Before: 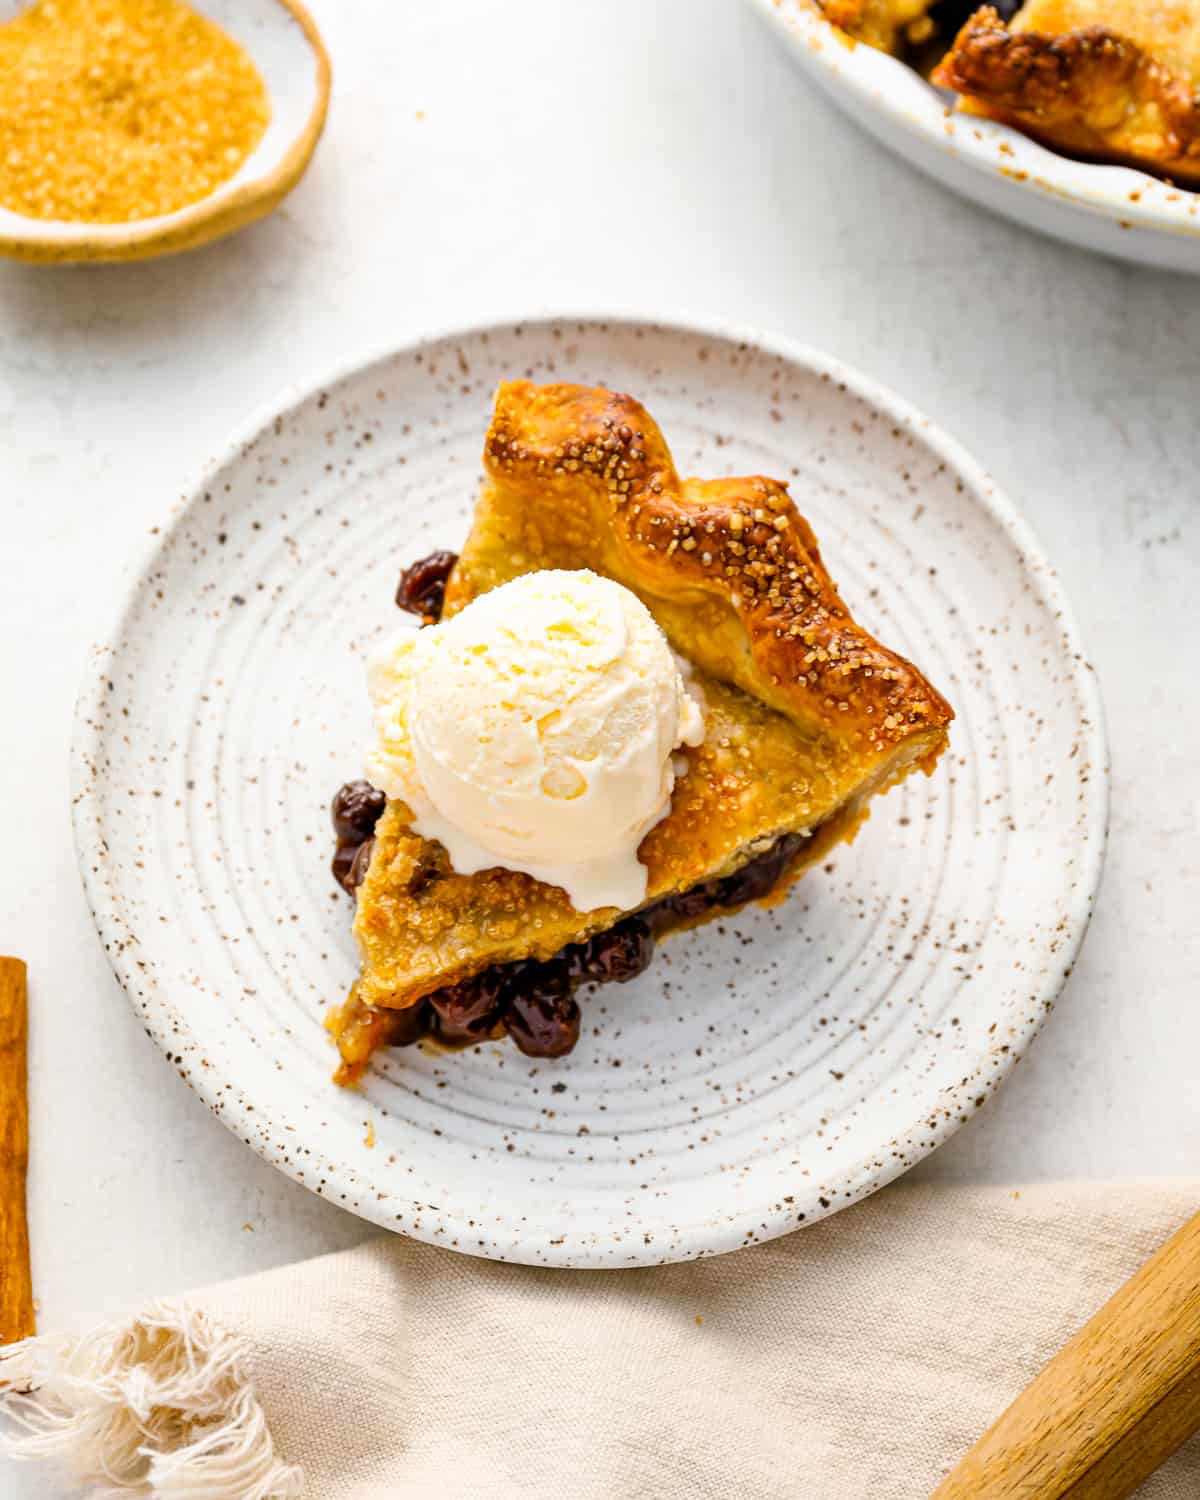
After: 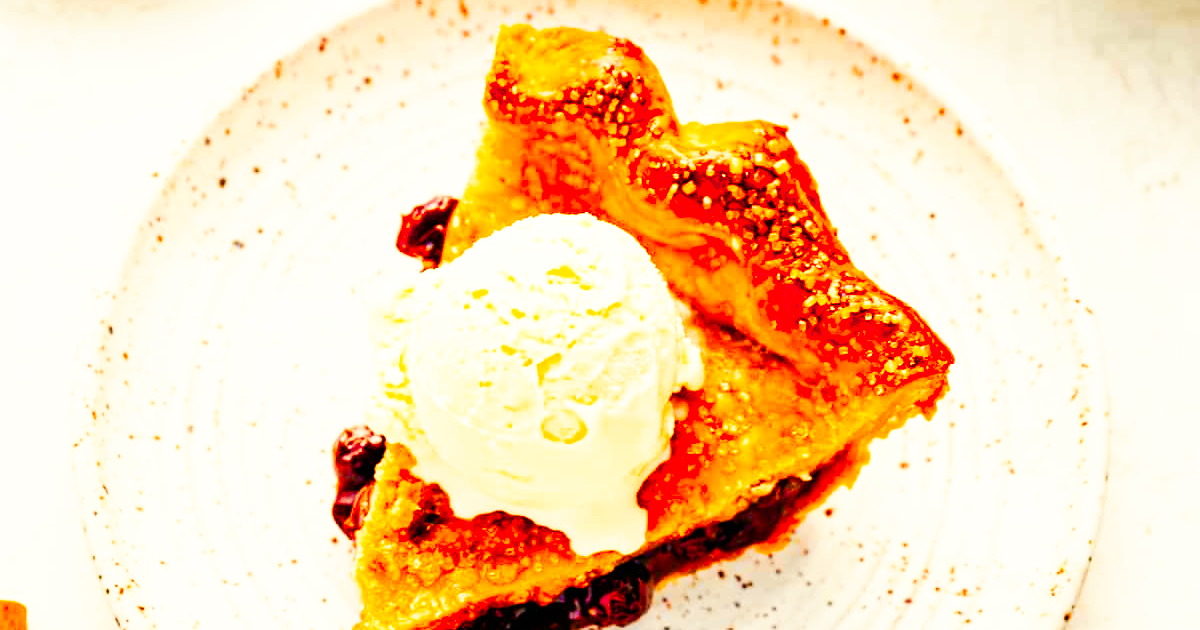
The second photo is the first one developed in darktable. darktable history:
color zones: curves: ch1 [(0.24, 0.629) (0.75, 0.5)]; ch2 [(0.255, 0.454) (0.745, 0.491)]
base curve: curves: ch0 [(0, 0) (0.007, 0.004) (0.027, 0.03) (0.046, 0.07) (0.207, 0.54) (0.442, 0.872) (0.673, 0.972) (1, 1)], preserve colors none
crop and rotate: top 23.772%, bottom 34.174%
color balance rgb: highlights gain › chroma 8.105%, highlights gain › hue 80.71°, linear chroma grading › global chroma 15.108%, perceptual saturation grading › global saturation 20%, perceptual saturation grading › highlights -25.305%, perceptual saturation grading › shadows 49.869%, global vibrance 9.77%
